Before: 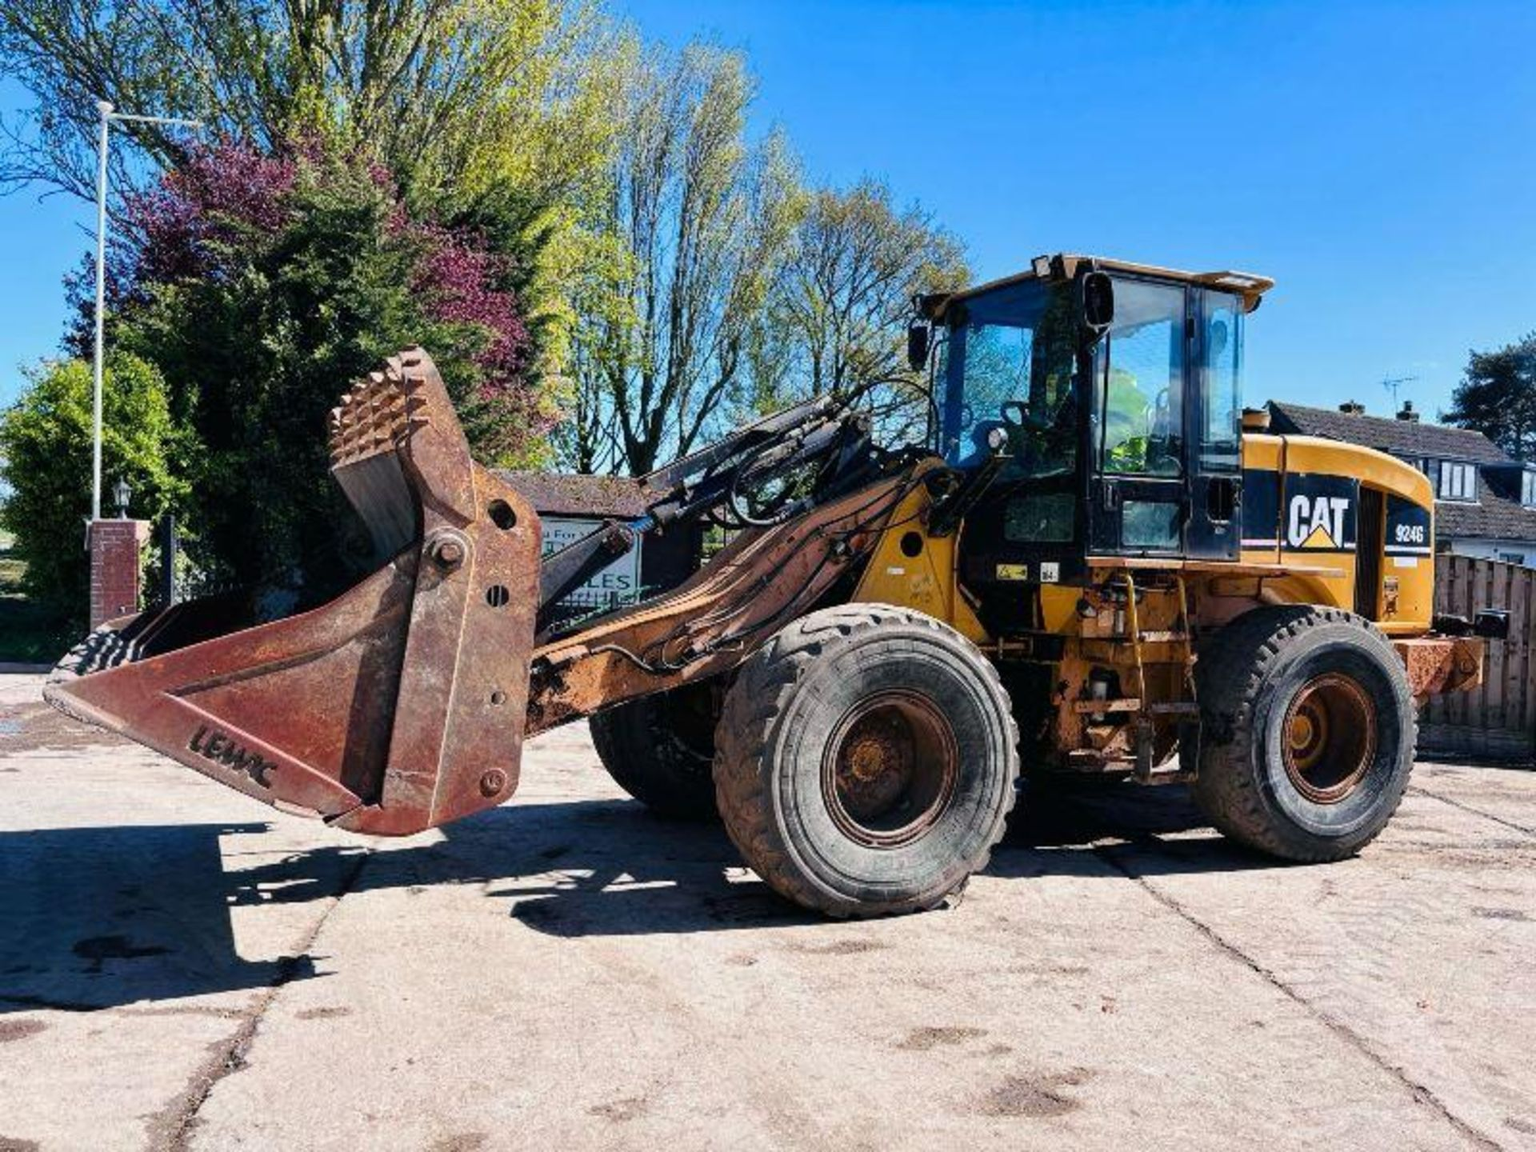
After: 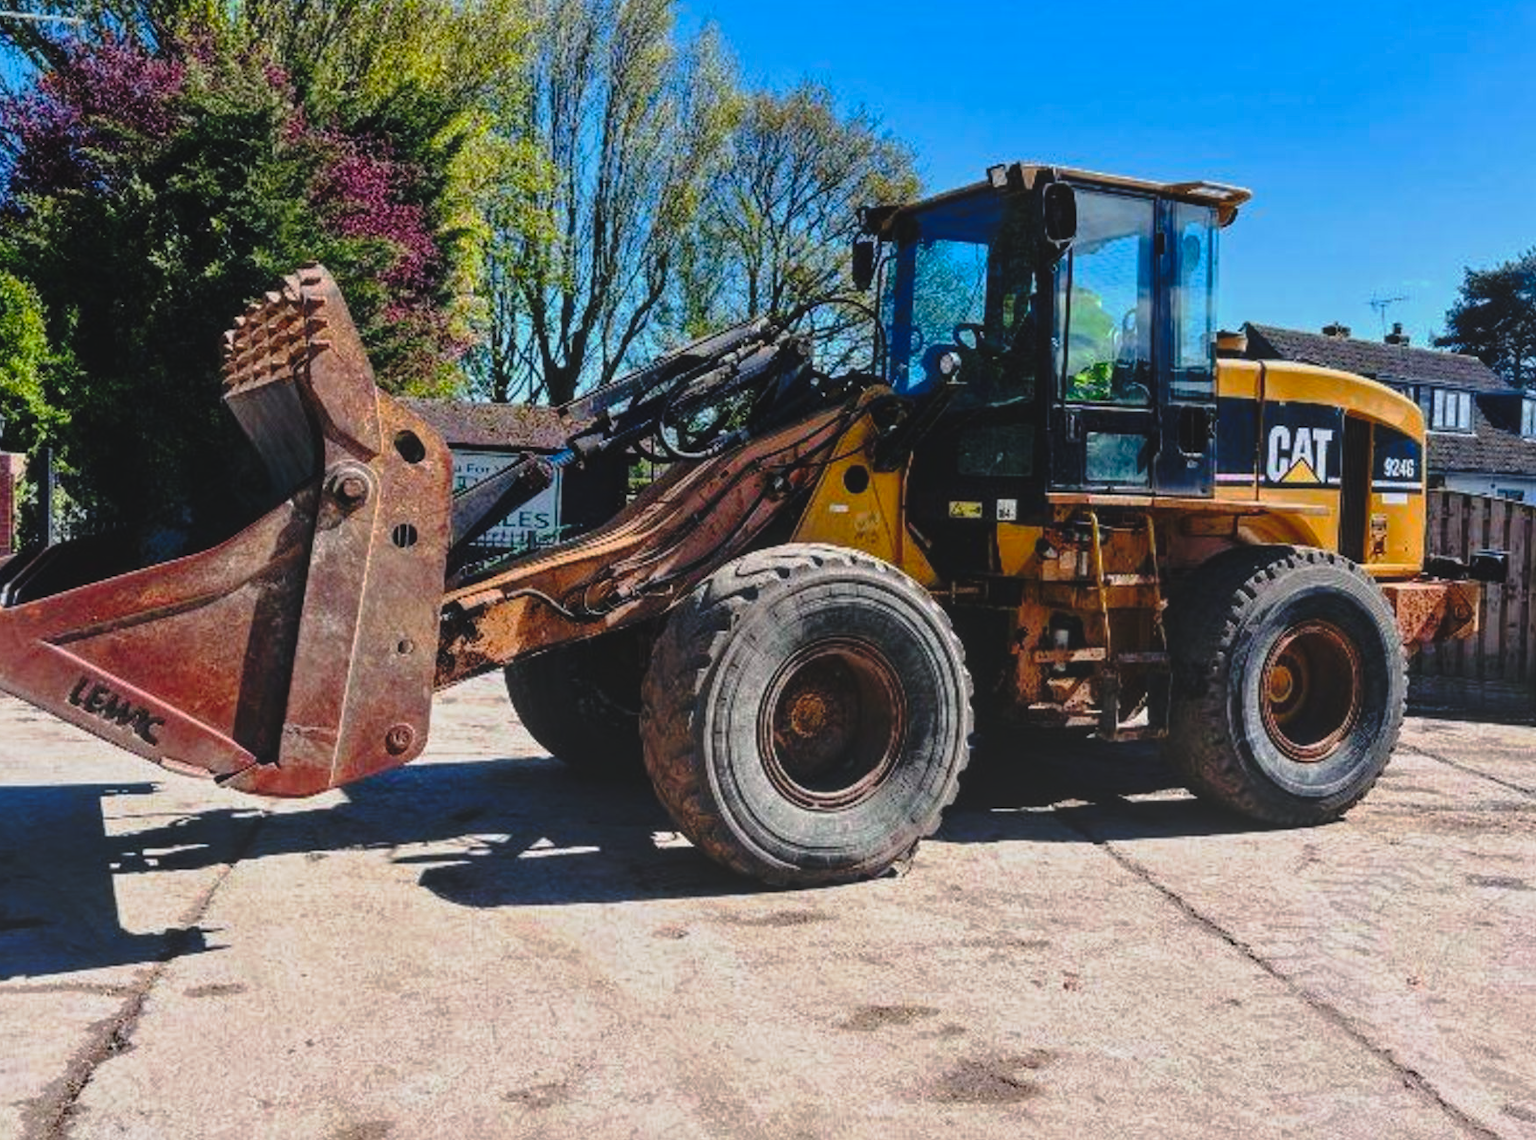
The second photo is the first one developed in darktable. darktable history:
local contrast: highlights 48%, shadows 3%, detail 100%
crop and rotate: left 8.264%, top 9.162%
tone curve: curves: ch0 [(0, 0) (0.224, 0.12) (0.375, 0.296) (0.528, 0.472) (0.681, 0.634) (0.8, 0.766) (0.873, 0.877) (1, 1)], preserve colors none
